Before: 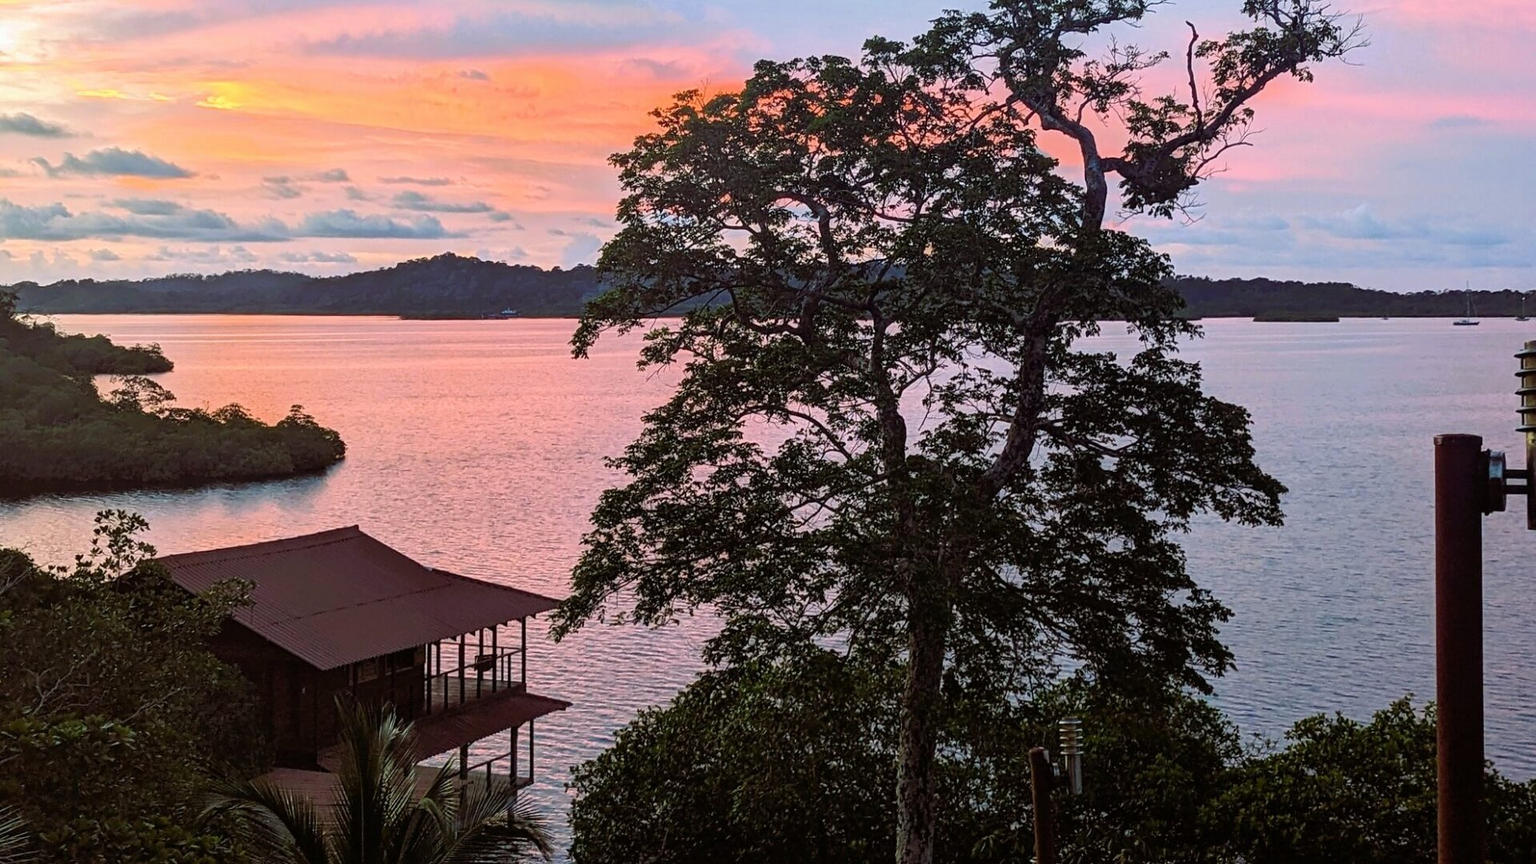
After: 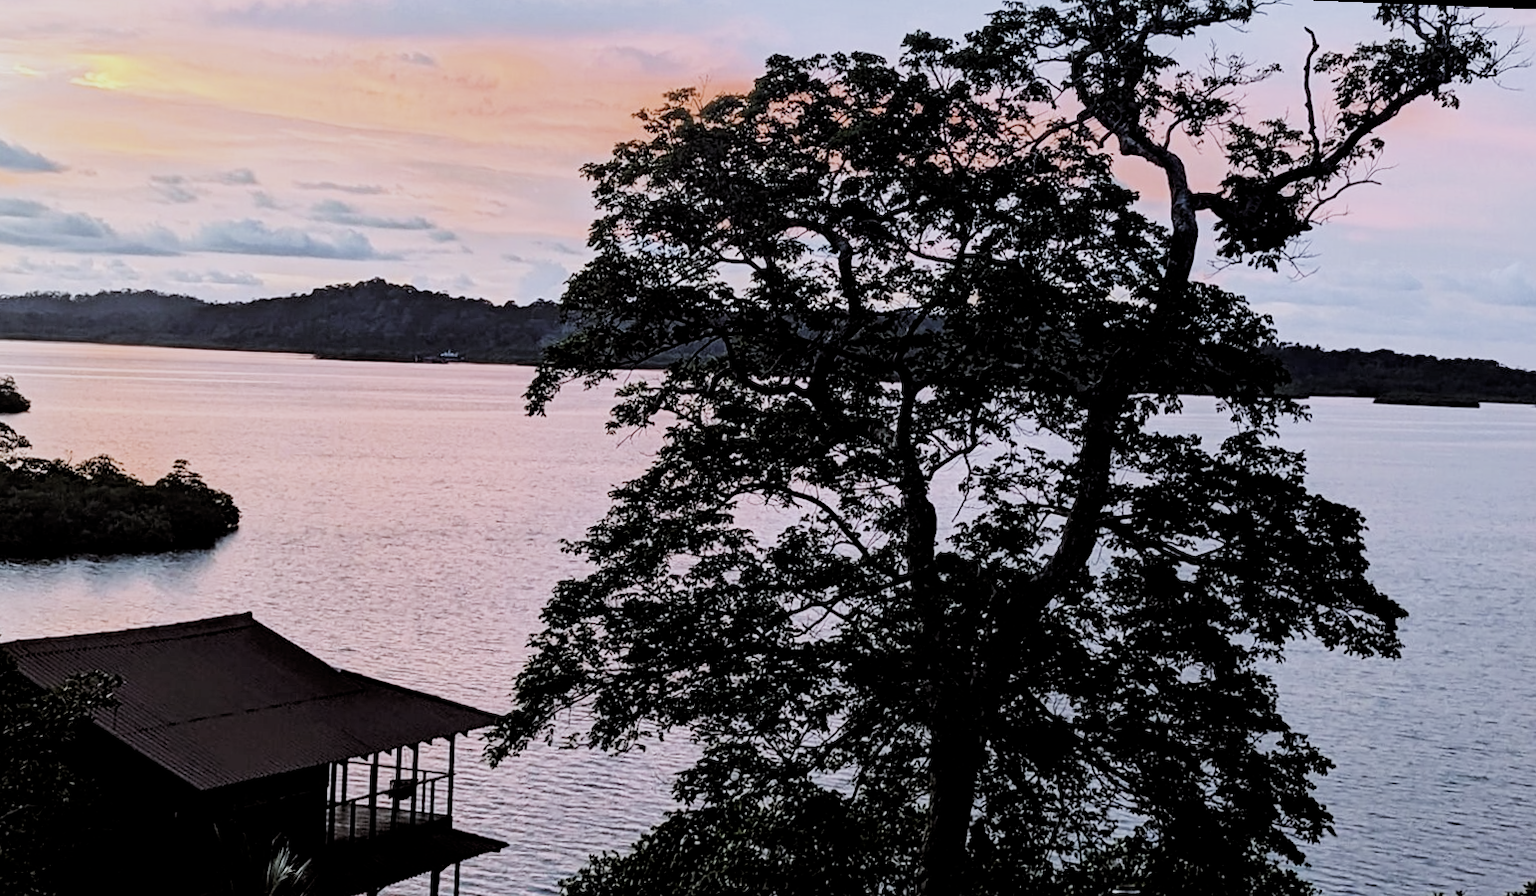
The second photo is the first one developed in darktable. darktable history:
crop and rotate: left 10.77%, top 5.1%, right 10.41%, bottom 16.76%
white balance: red 0.931, blue 1.11
contrast brightness saturation: contrast 0.1, saturation -0.3
color contrast: green-magenta contrast 0.84, blue-yellow contrast 0.86
filmic rgb: black relative exposure -5 EV, hardness 2.88, contrast 1.2, highlights saturation mix -30%
rgb levels: levels [[0.01, 0.419, 0.839], [0, 0.5, 1], [0, 0.5, 1]]
rotate and perspective: rotation 2.27°, automatic cropping off
